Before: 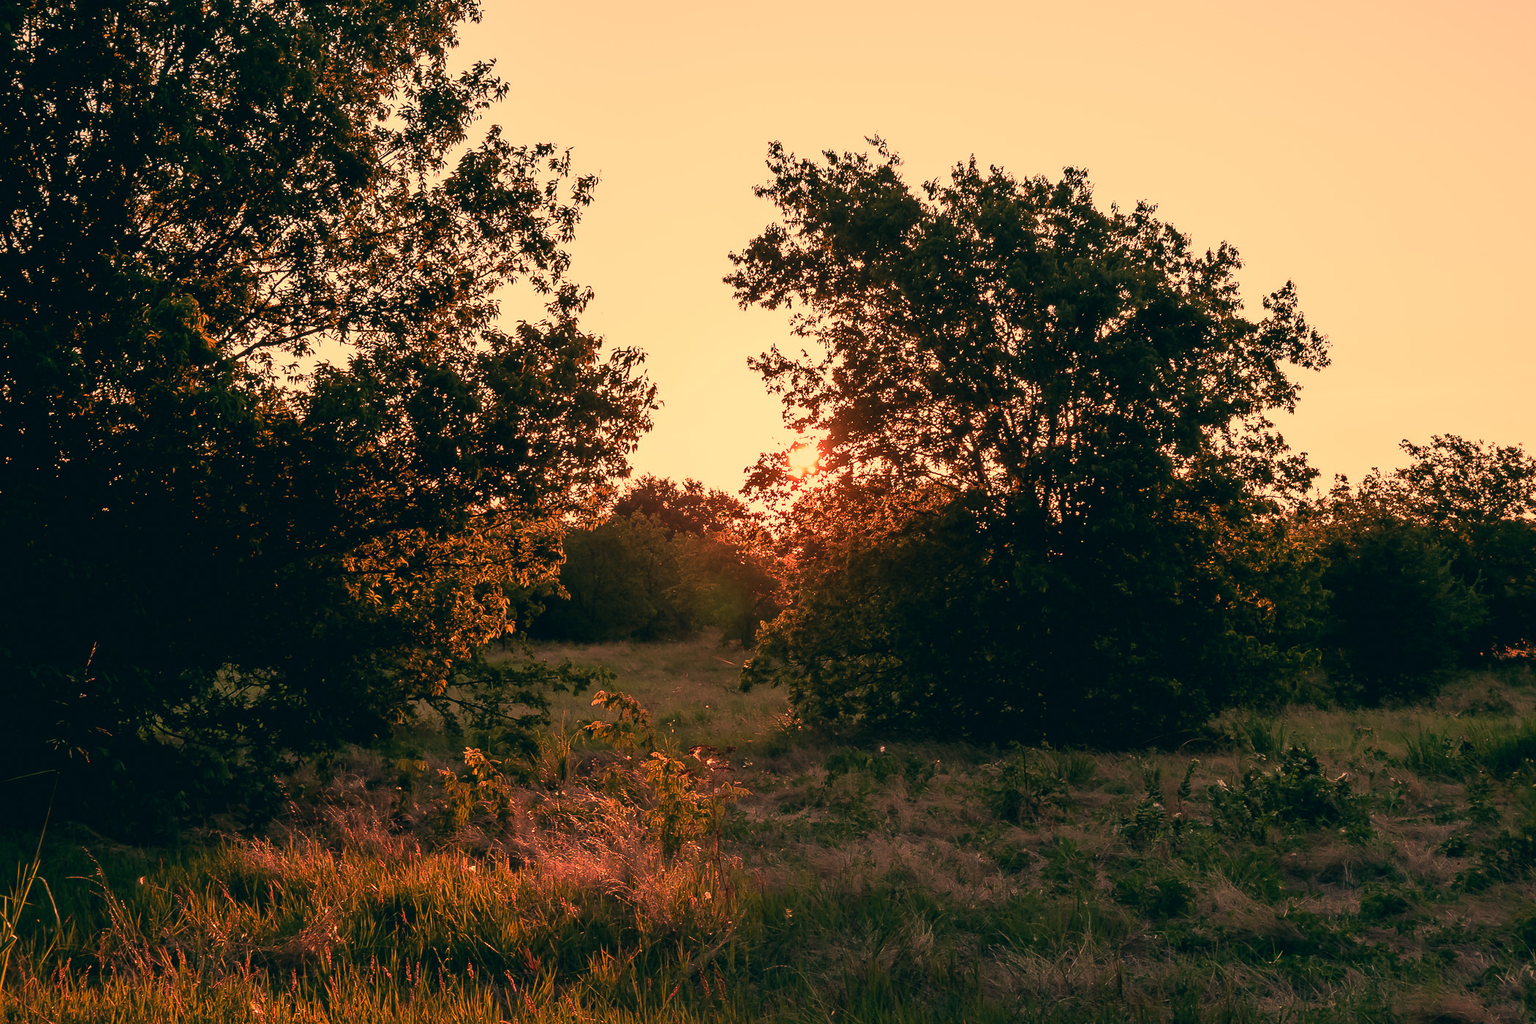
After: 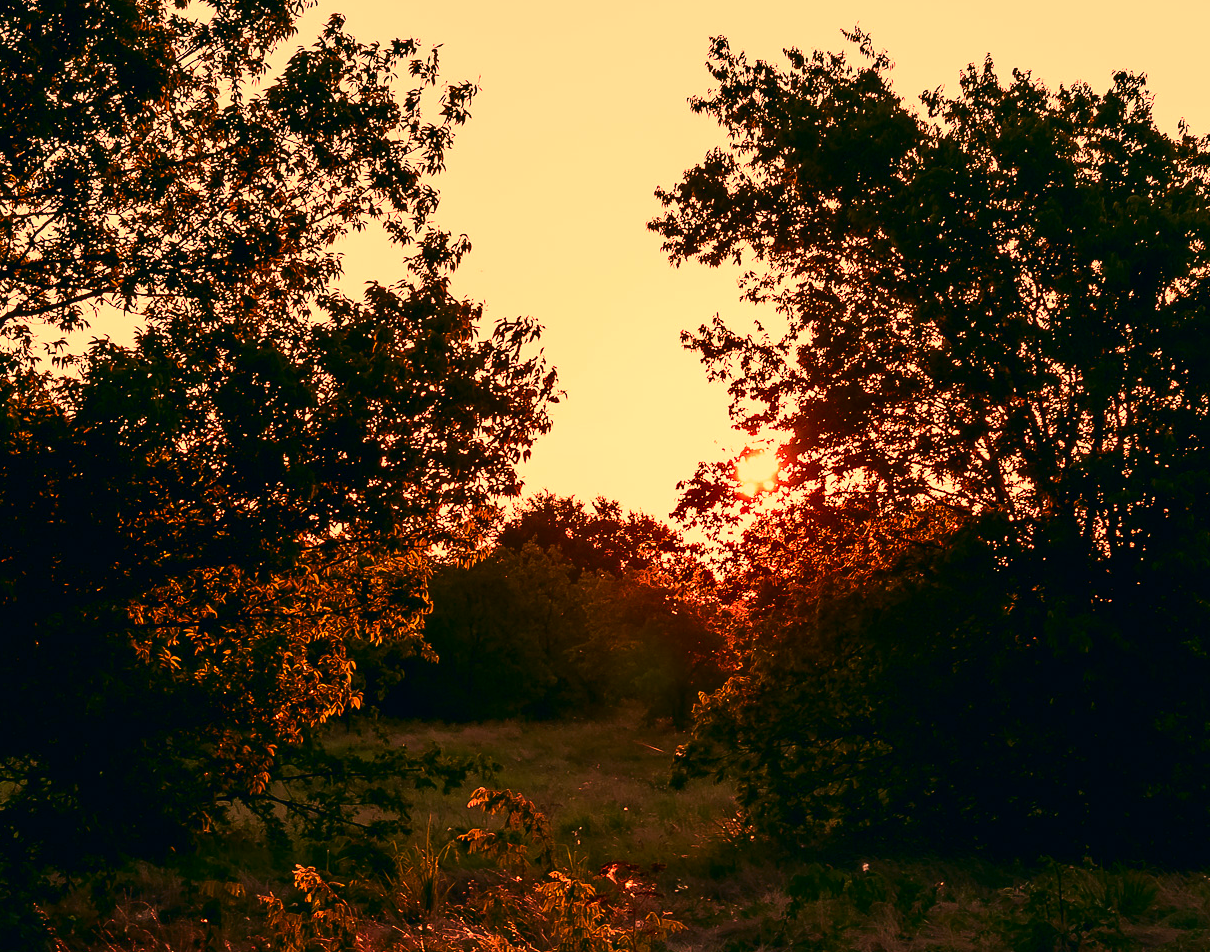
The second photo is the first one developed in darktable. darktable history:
contrast brightness saturation: contrast 0.193, brightness -0.104, saturation 0.205
crop: left 16.255%, top 11.236%, right 26.091%, bottom 20.75%
